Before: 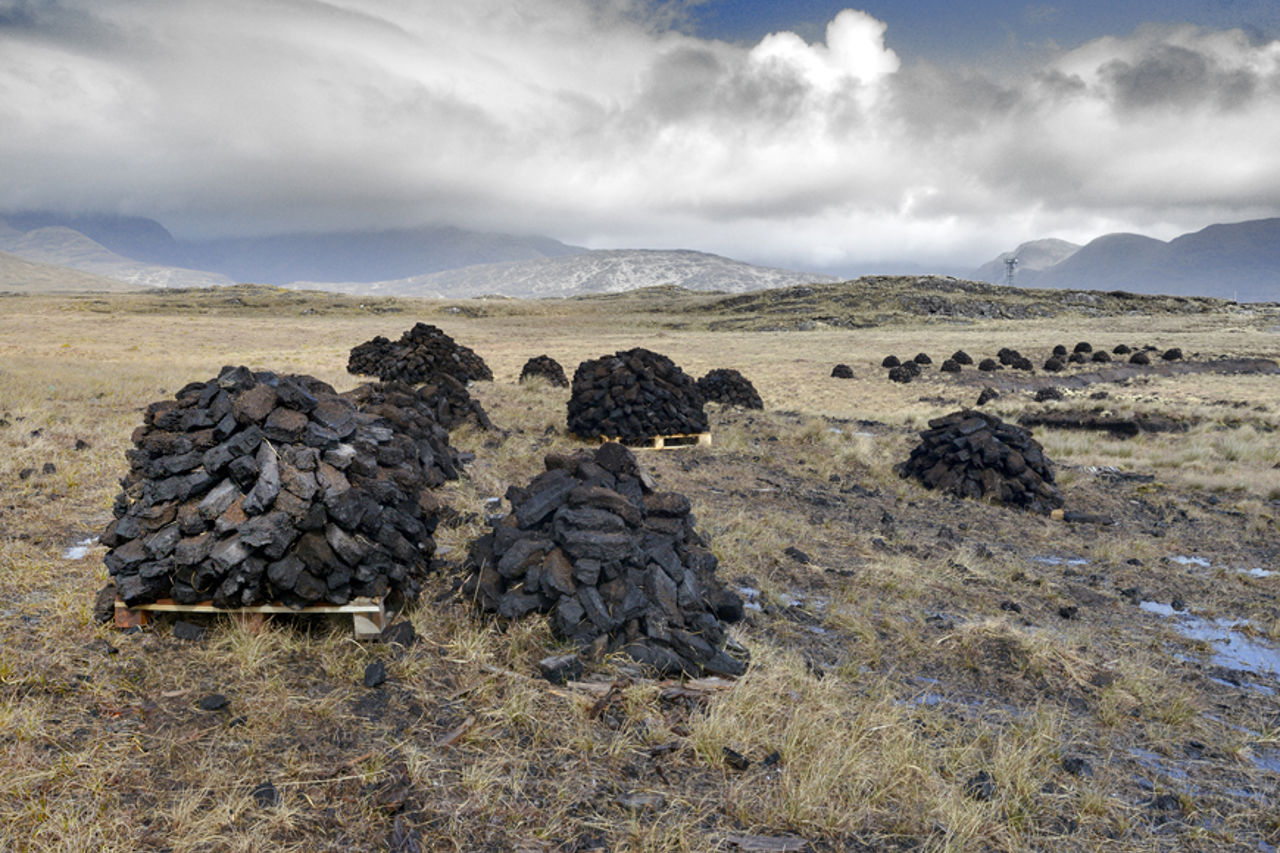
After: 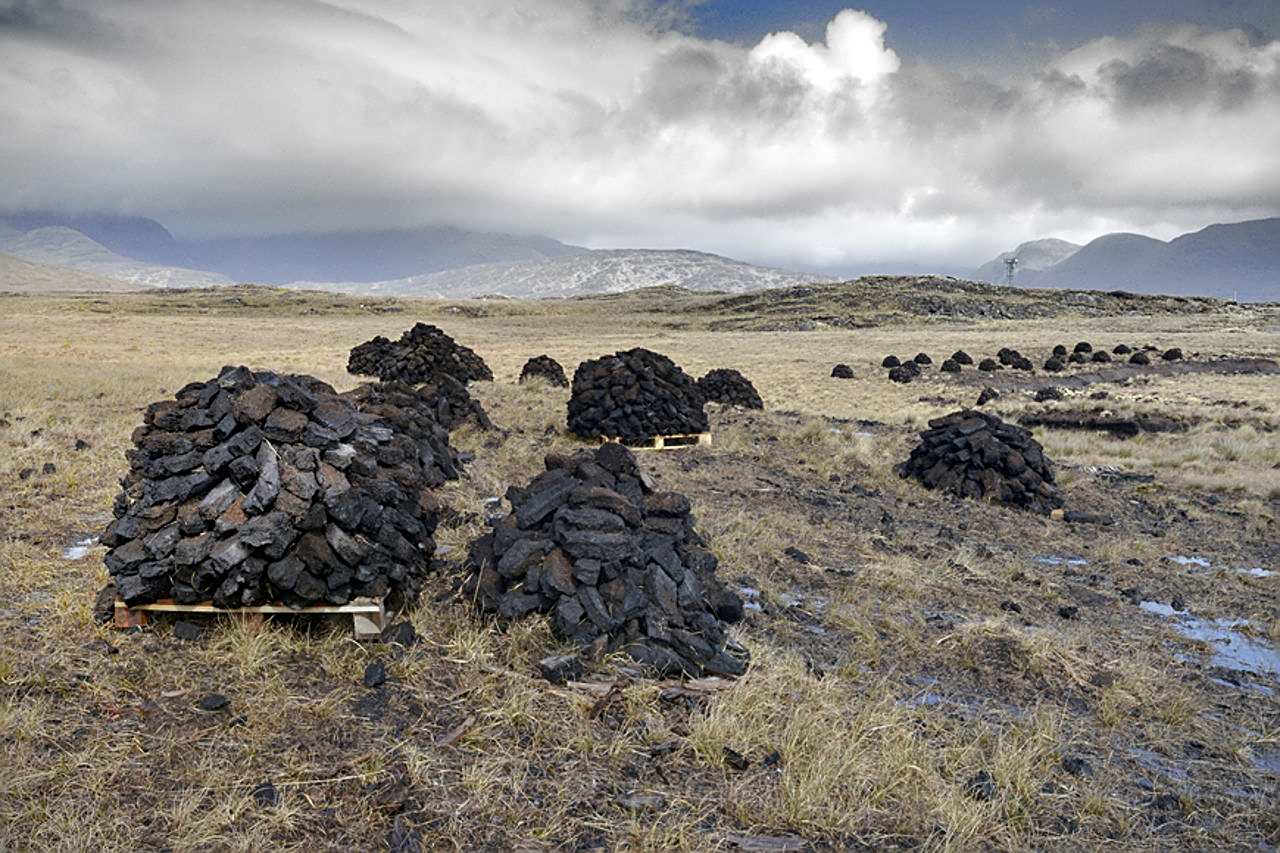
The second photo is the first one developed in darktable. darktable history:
sharpen: on, module defaults
vignetting: fall-off start 100.72%, fall-off radius 65.33%, automatic ratio true
